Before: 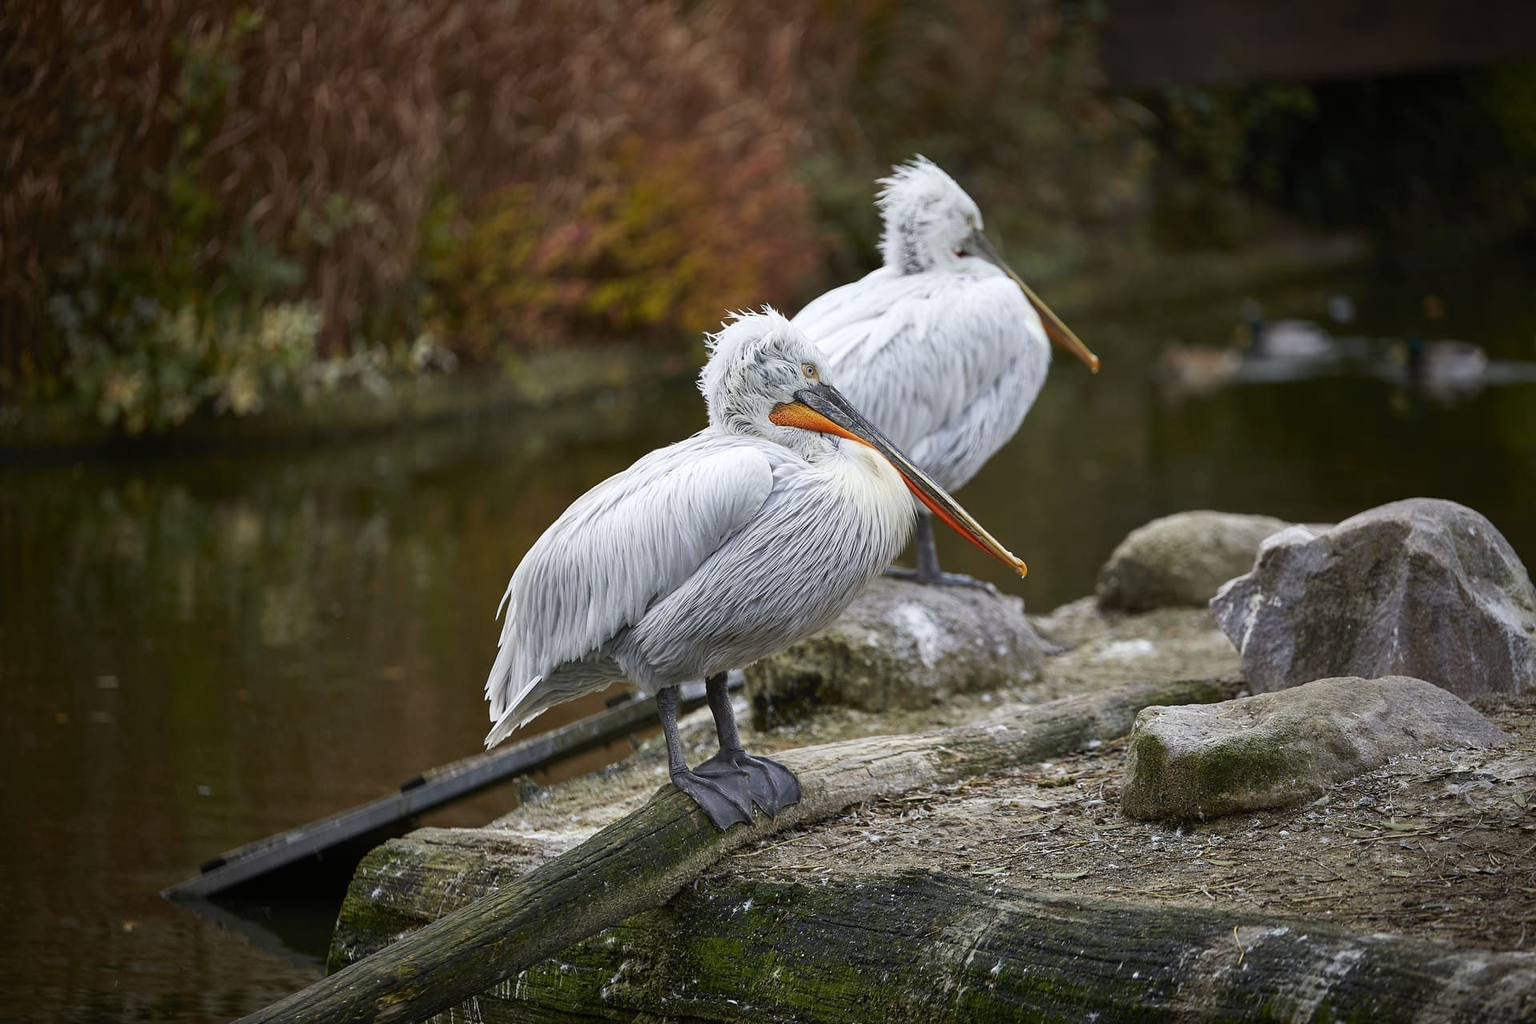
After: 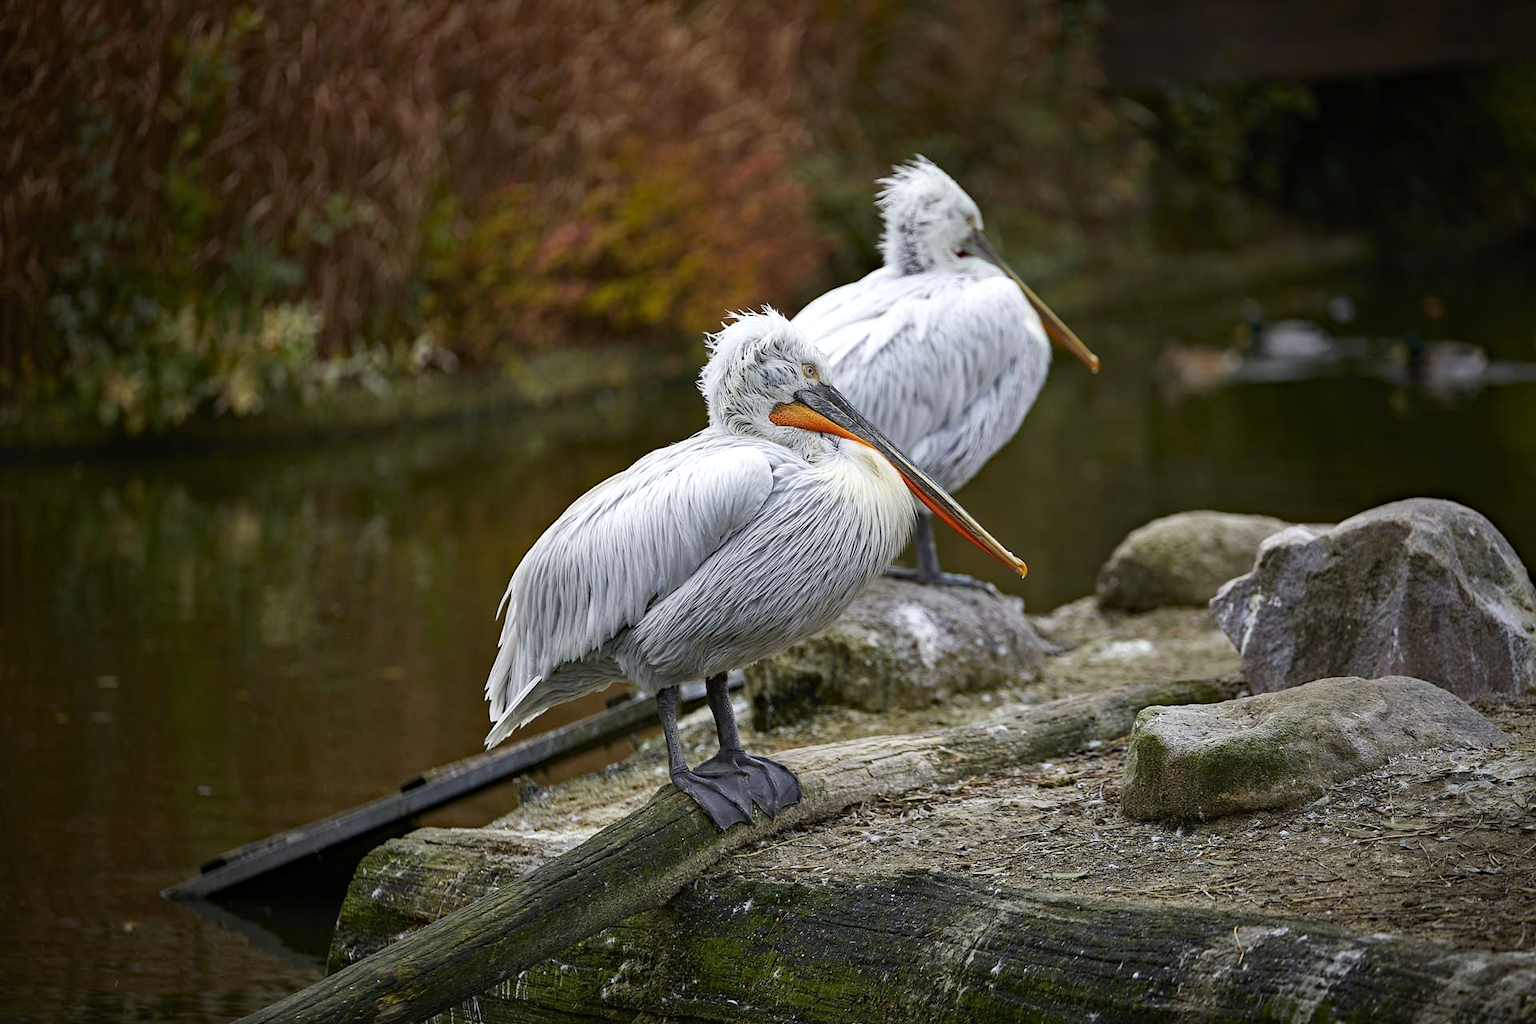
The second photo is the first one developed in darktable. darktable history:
color balance: mode lift, gamma, gain (sRGB)
haze removal: strength 0.29, distance 0.25, compatibility mode true, adaptive false
